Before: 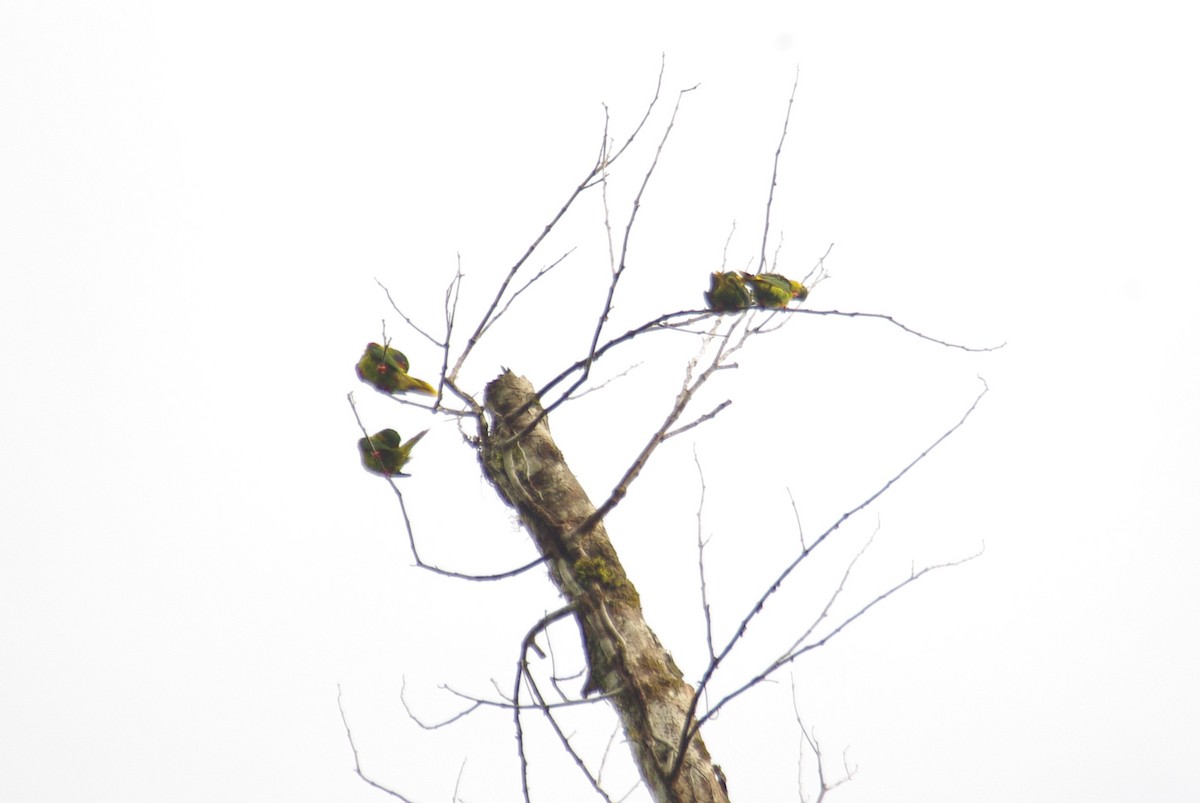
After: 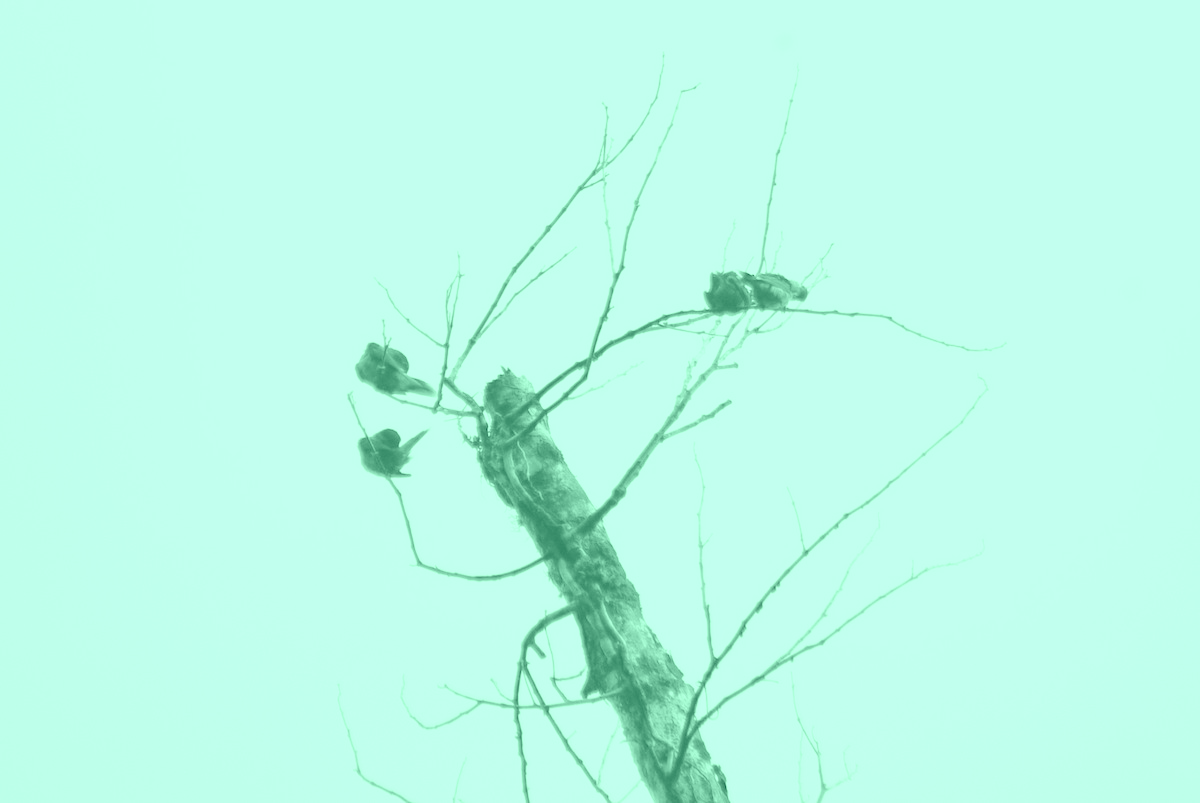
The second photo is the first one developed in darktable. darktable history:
color balance: input saturation 100.43%, contrast fulcrum 14.22%, output saturation 70.41%
rgb levels: mode RGB, independent channels, levels [[0, 0.474, 1], [0, 0.5, 1], [0, 0.5, 1]]
exposure: exposure 0.556 EV
tone equalizer: -7 EV 0.13 EV, smoothing diameter 25%, edges refinement/feathering 10, preserve details guided filter
base curve: curves: ch0 [(0, 0) (0.472, 0.508) (1, 1)]
color correction: highlights a* 15, highlights b* 31.55
colorize: hue 147.6°, saturation 65%, lightness 21.64%
